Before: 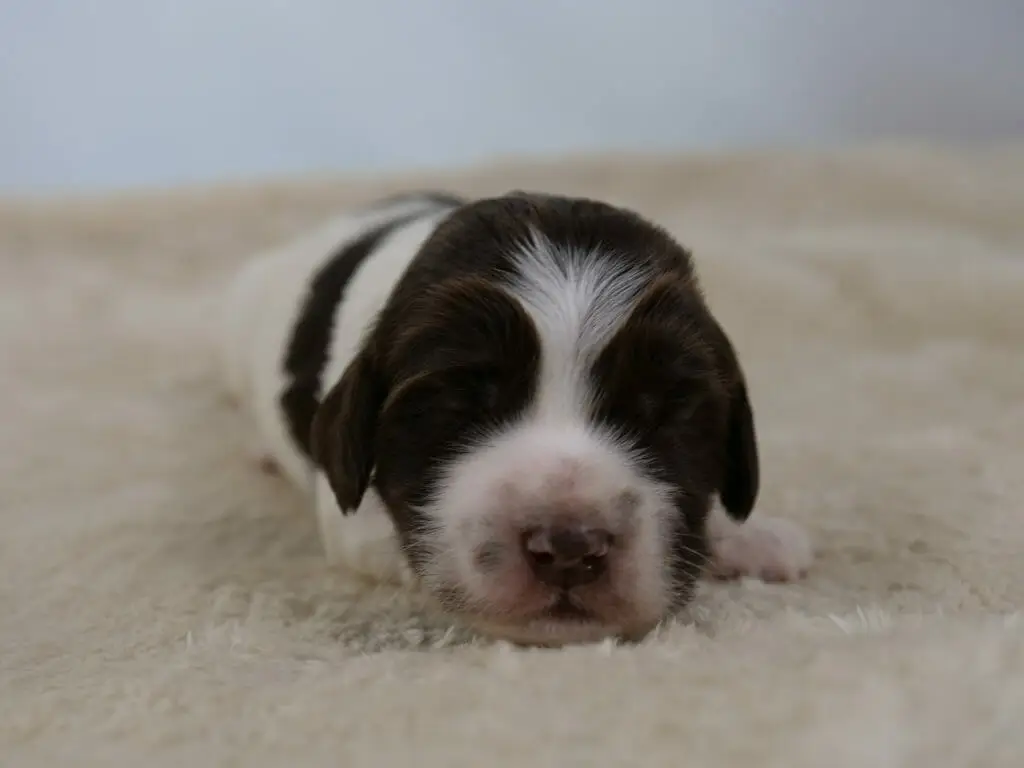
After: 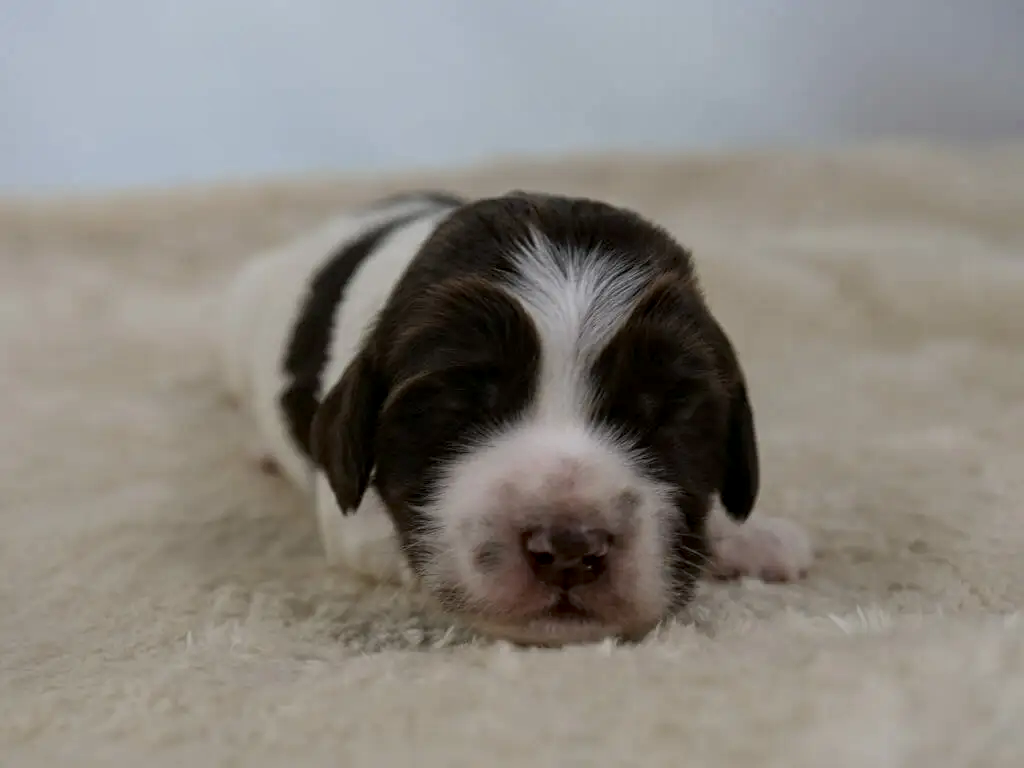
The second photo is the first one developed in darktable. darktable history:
local contrast: on, module defaults
exposure: exposure -0.004 EV, compensate highlight preservation false
